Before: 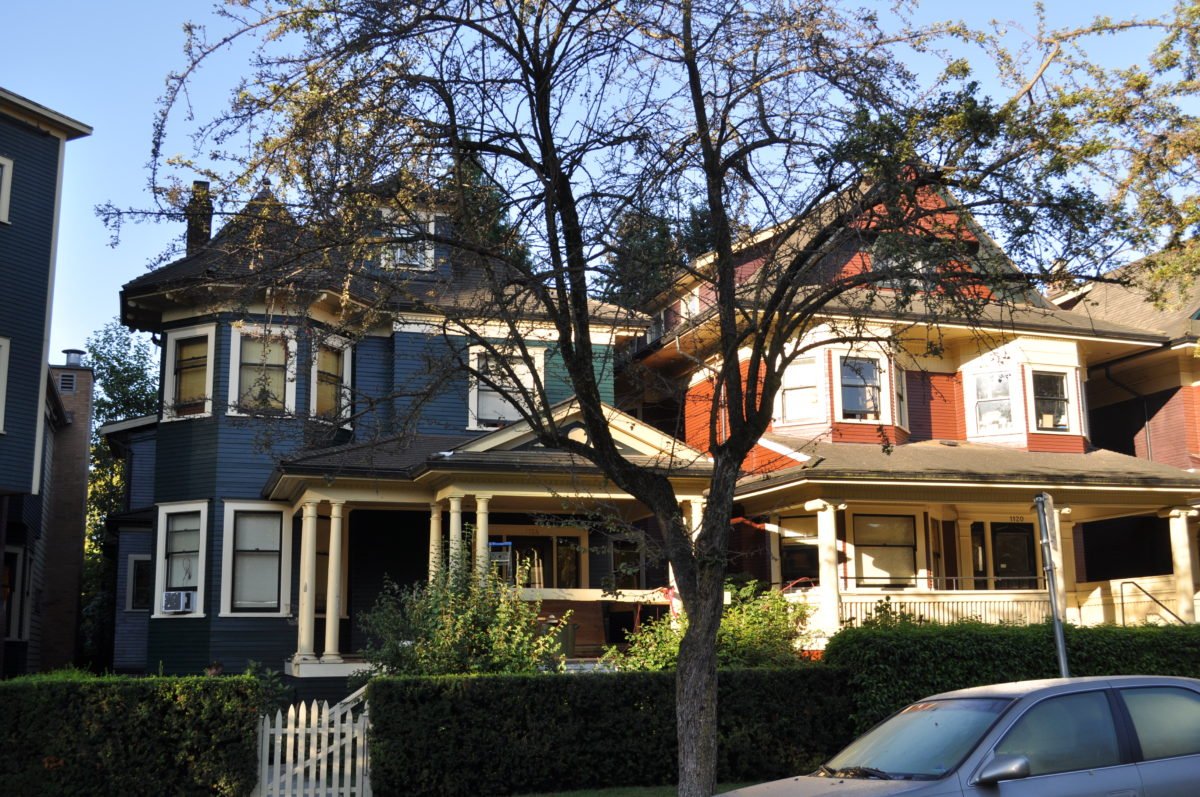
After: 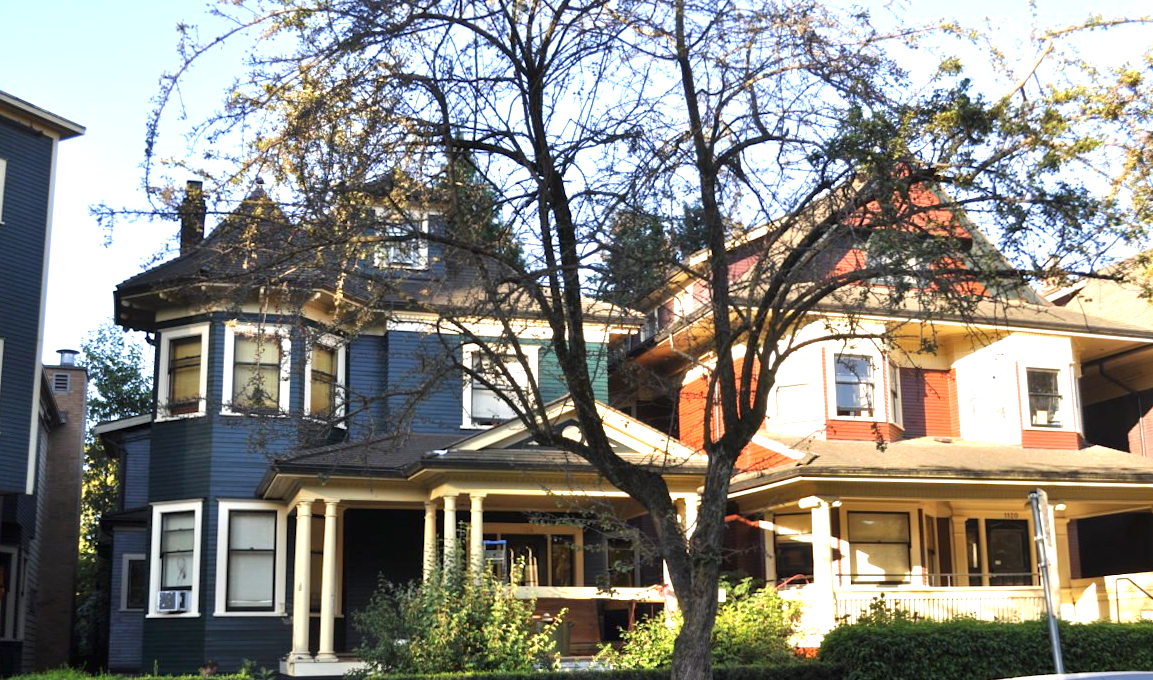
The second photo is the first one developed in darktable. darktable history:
exposure: black level correction 0, exposure 1 EV, compensate highlight preservation false
crop and rotate: angle 0.2°, left 0.275%, right 3.127%, bottom 14.18%
